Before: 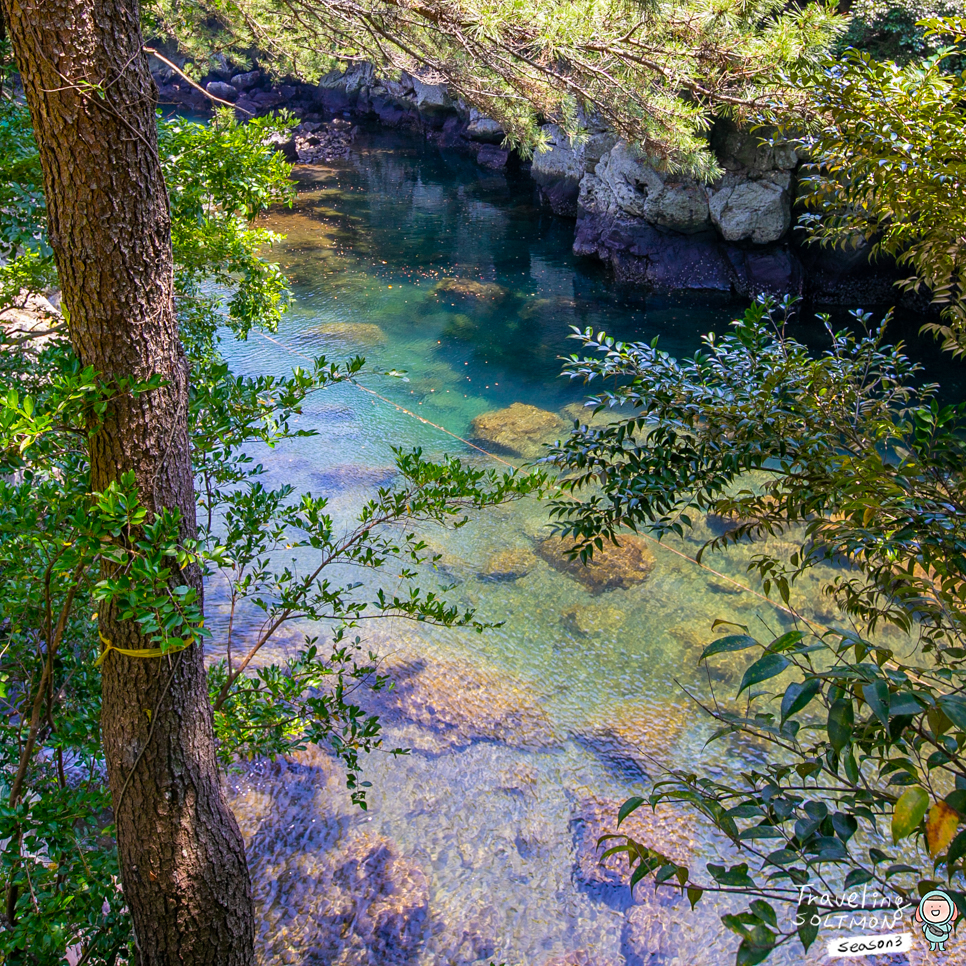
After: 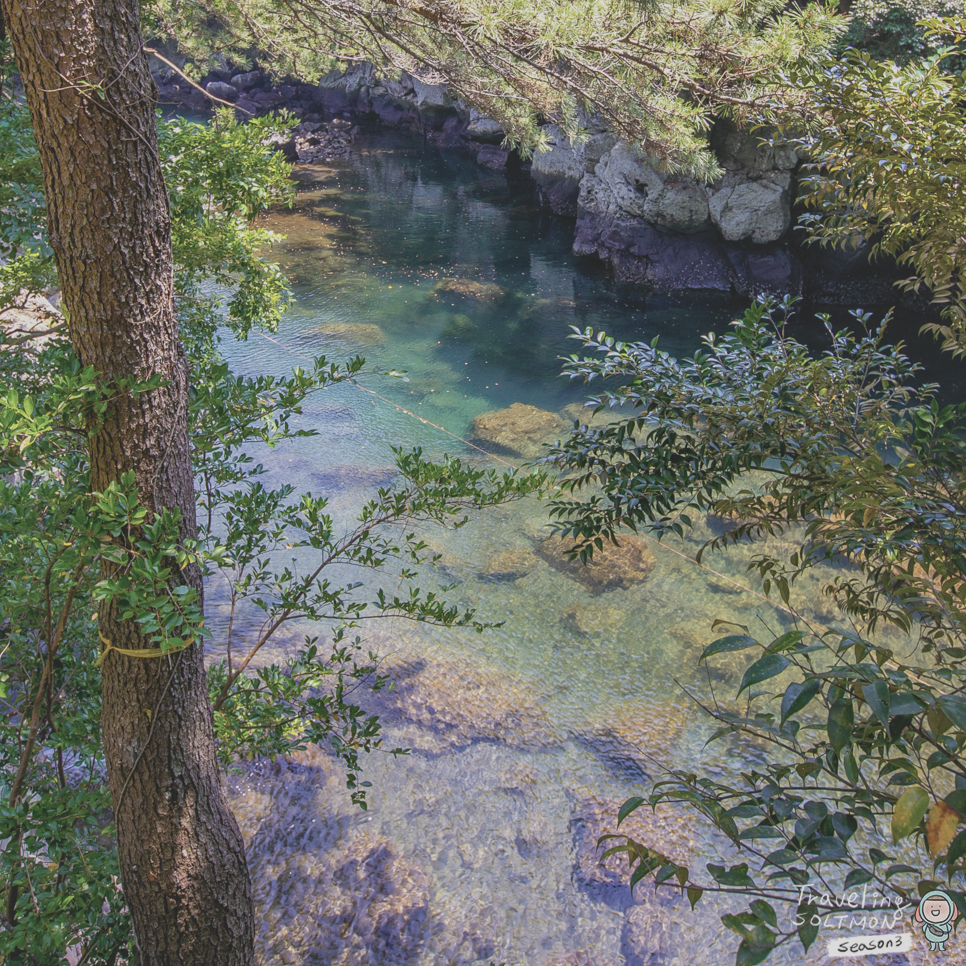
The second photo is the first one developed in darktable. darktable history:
shadows and highlights: shadows 42.9, highlights 8.15
contrast brightness saturation: contrast -0.255, saturation -0.439
local contrast: detail 110%
